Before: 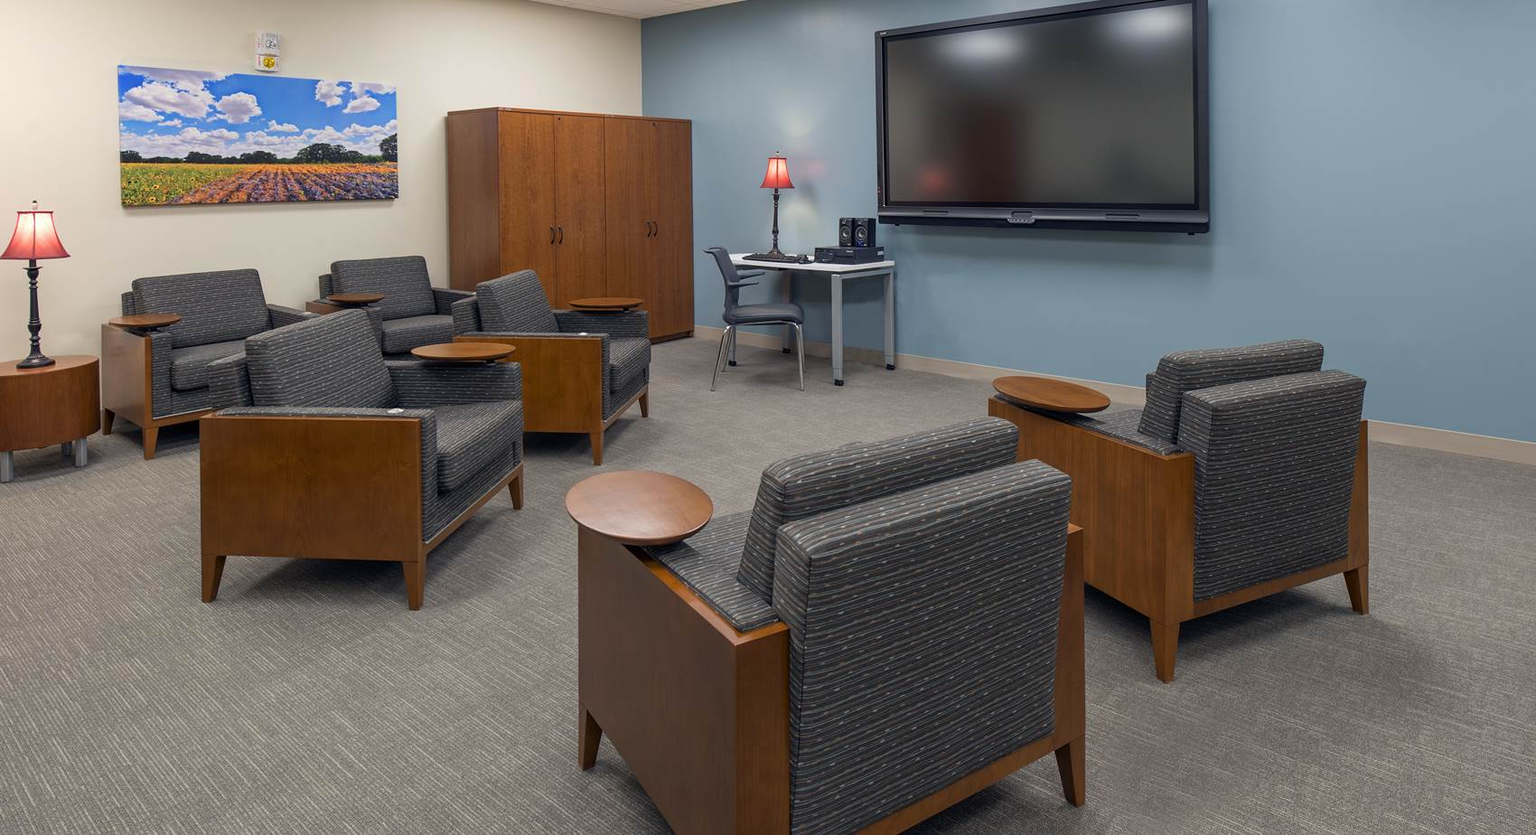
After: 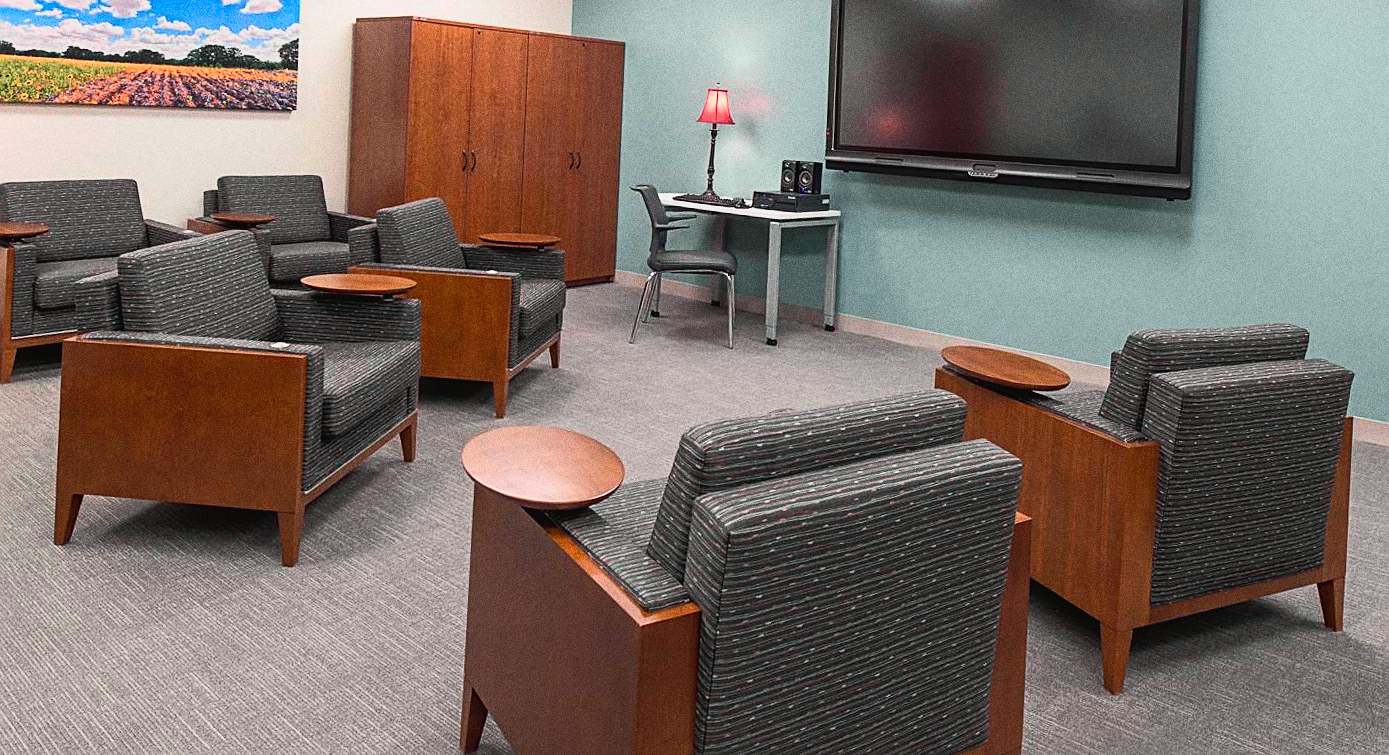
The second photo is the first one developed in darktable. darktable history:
grain: coarseness 0.09 ISO, strength 40%
tone curve: curves: ch0 [(0, 0.026) (0.172, 0.194) (0.398, 0.437) (0.469, 0.544) (0.612, 0.741) (0.845, 0.926) (1, 0.968)]; ch1 [(0, 0) (0.437, 0.453) (0.472, 0.467) (0.502, 0.502) (0.531, 0.546) (0.574, 0.583) (0.617, 0.64) (0.699, 0.749) (0.859, 0.919) (1, 1)]; ch2 [(0, 0) (0.33, 0.301) (0.421, 0.443) (0.476, 0.502) (0.511, 0.504) (0.553, 0.553) (0.595, 0.586) (0.664, 0.664) (1, 1)], color space Lab, independent channels, preserve colors none
crop and rotate: angle -3.27°, left 5.211%, top 5.211%, right 4.607%, bottom 4.607%
sharpen: on, module defaults
